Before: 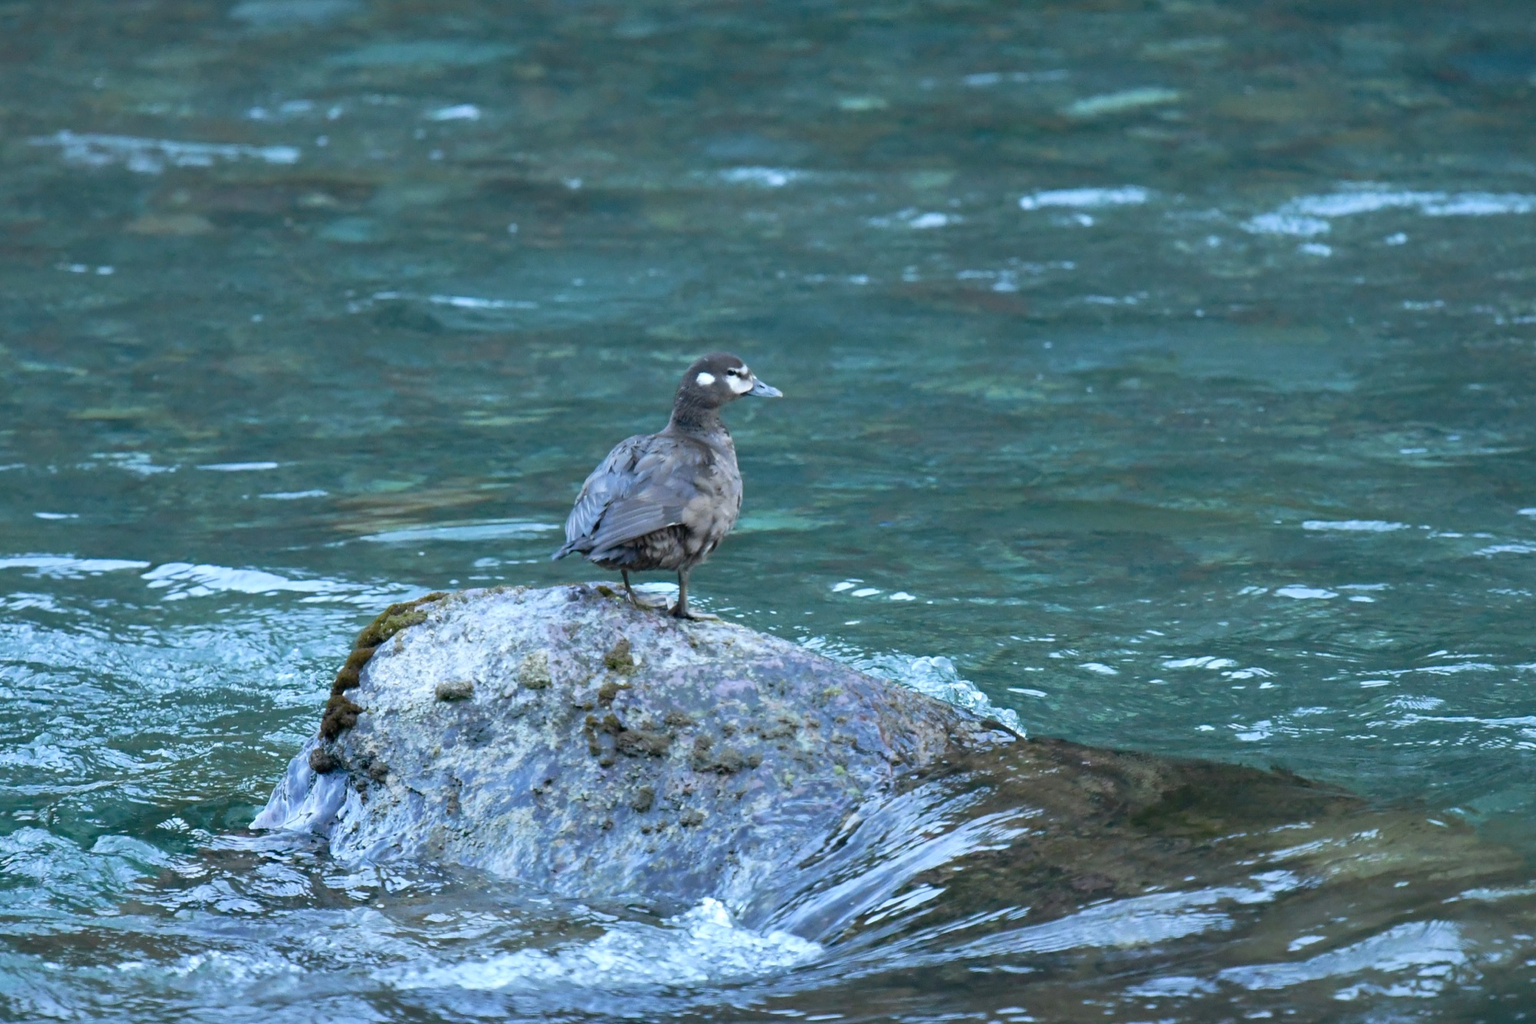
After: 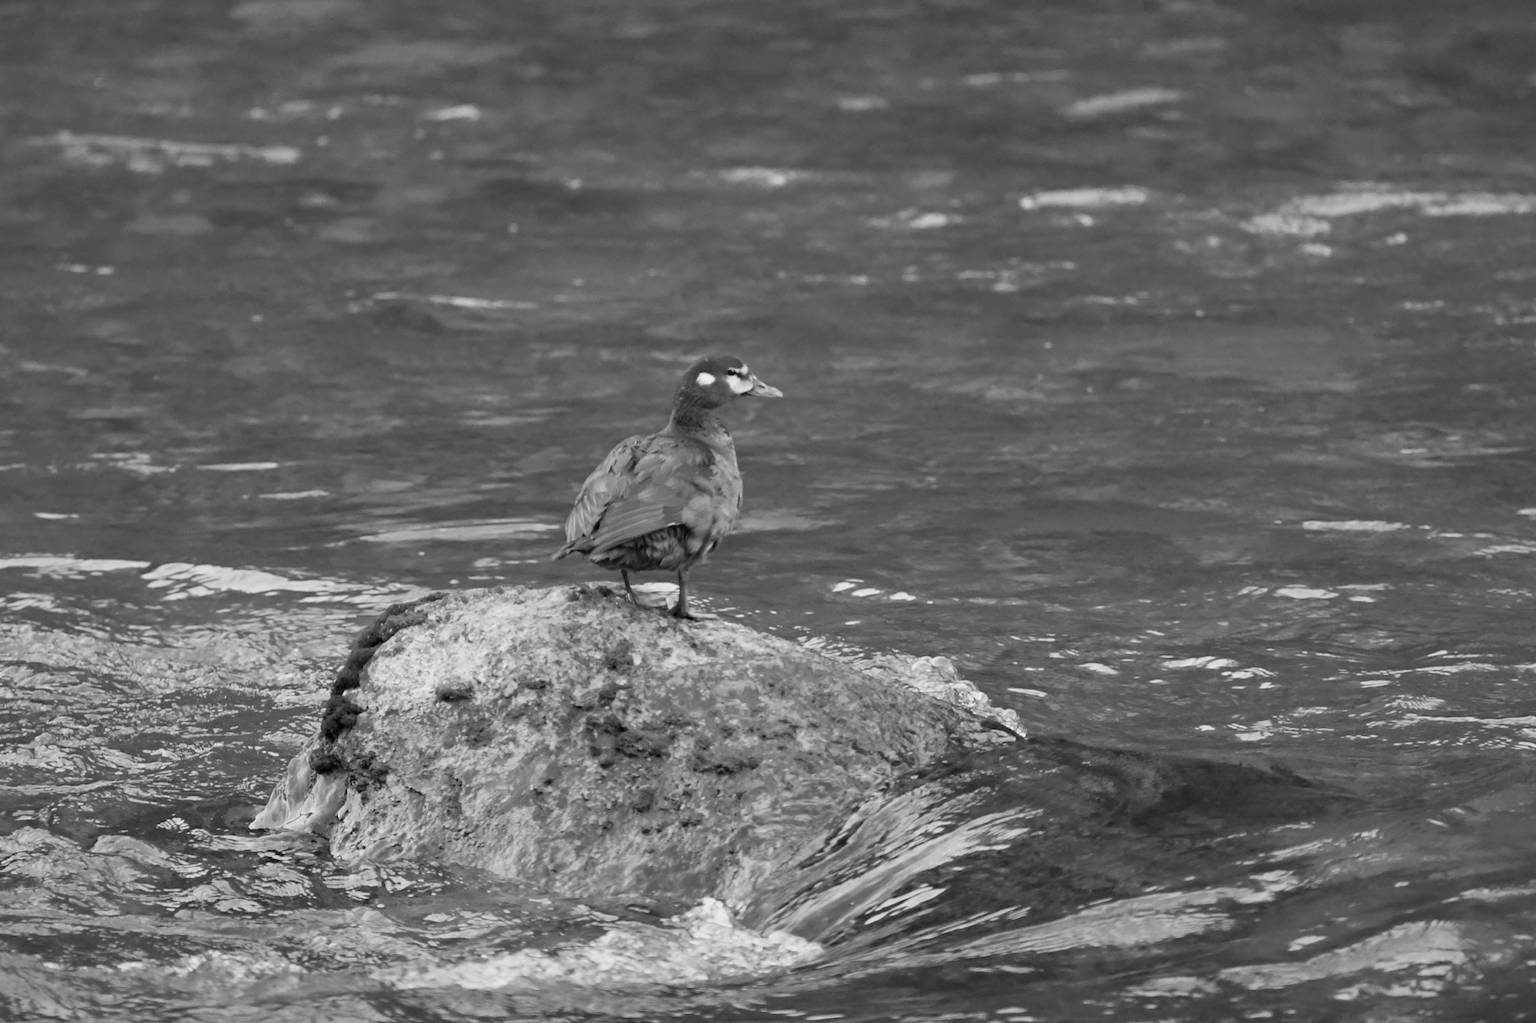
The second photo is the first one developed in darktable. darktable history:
monochrome: a 30.25, b 92.03
